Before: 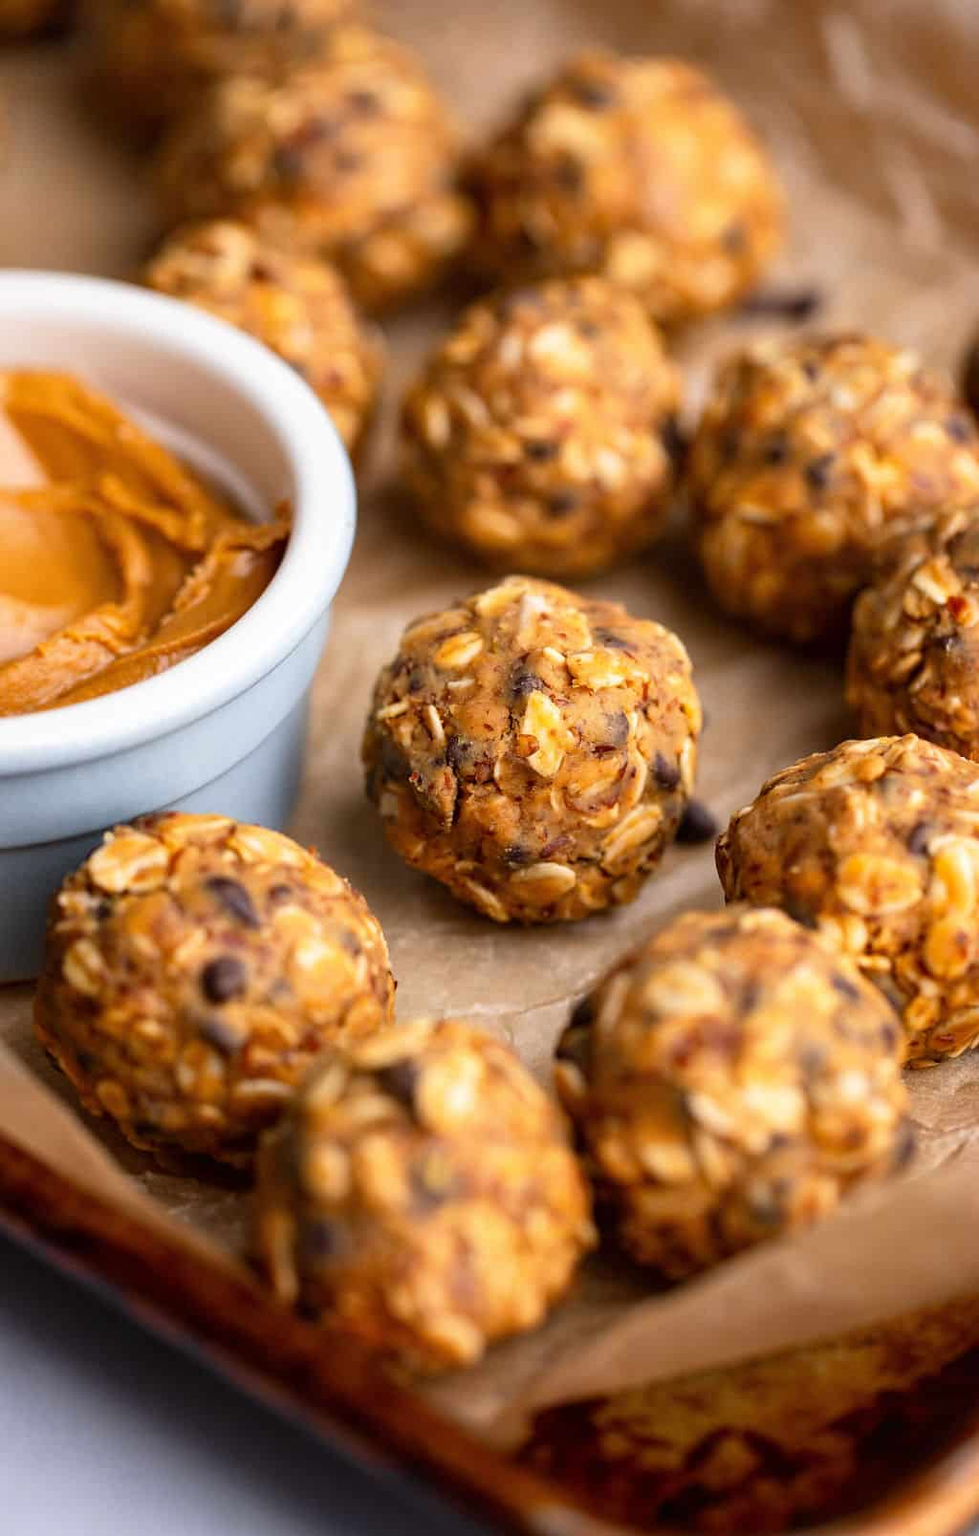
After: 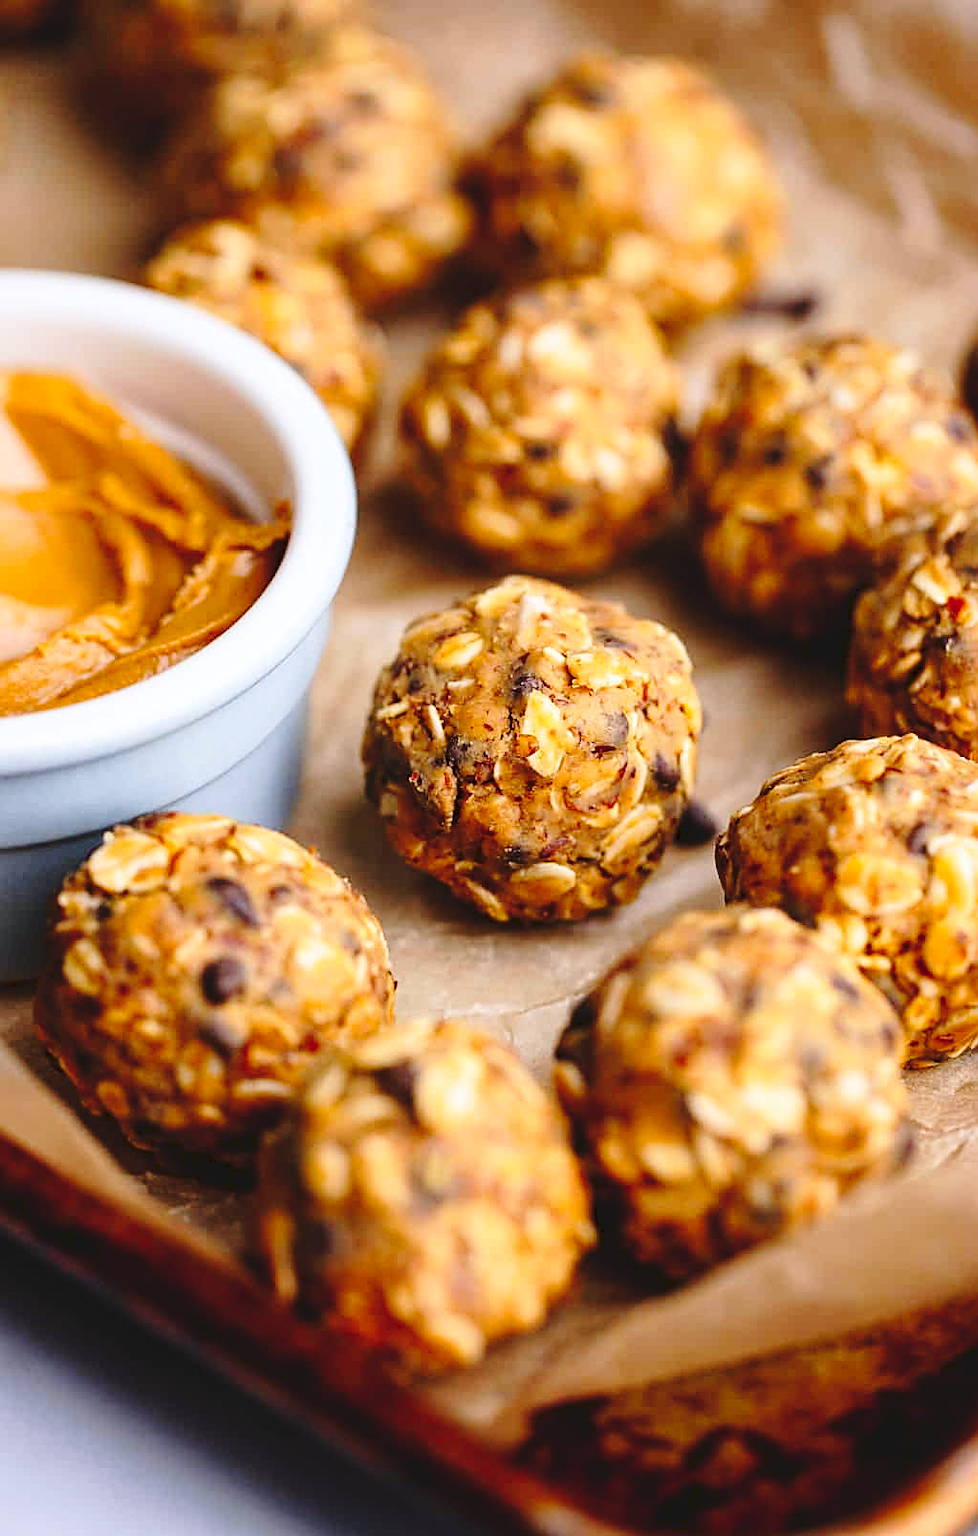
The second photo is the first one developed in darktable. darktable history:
white balance: red 0.983, blue 1.036
tone curve: curves: ch0 [(0, 0) (0.003, 0.072) (0.011, 0.073) (0.025, 0.072) (0.044, 0.076) (0.069, 0.089) (0.1, 0.103) (0.136, 0.123) (0.177, 0.158) (0.224, 0.21) (0.277, 0.275) (0.335, 0.372) (0.399, 0.463) (0.468, 0.556) (0.543, 0.633) (0.623, 0.712) (0.709, 0.795) (0.801, 0.869) (0.898, 0.942) (1, 1)], preserve colors none
tone equalizer: on, module defaults
sharpen: on, module defaults
